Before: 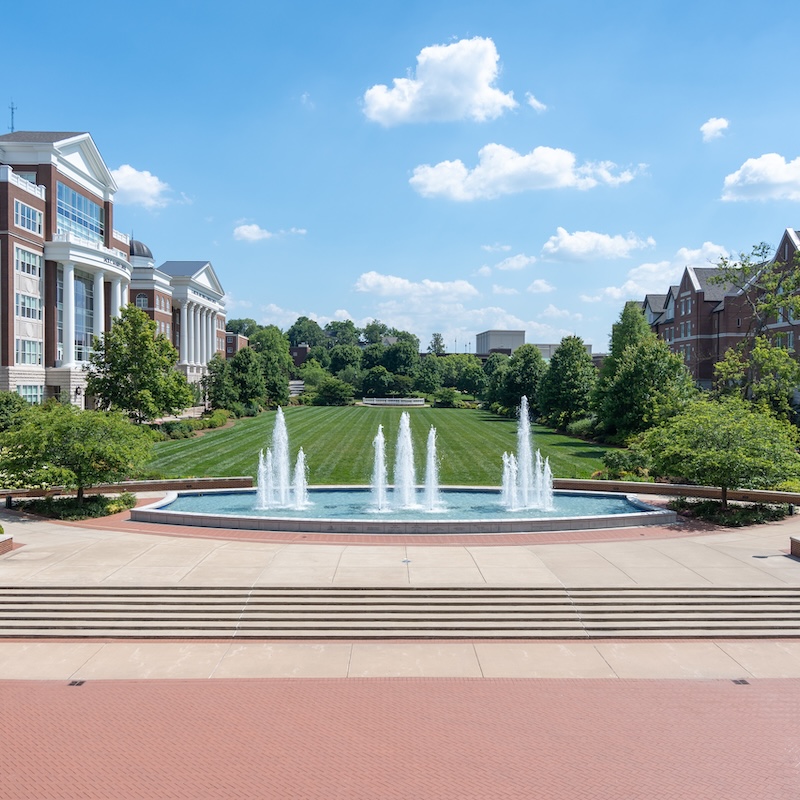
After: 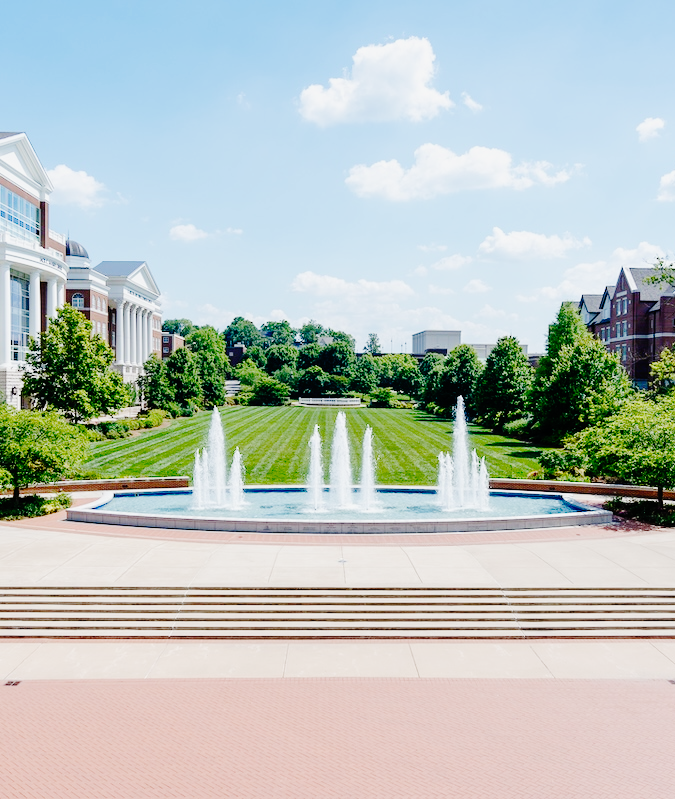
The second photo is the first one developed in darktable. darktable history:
base curve: curves: ch0 [(0, 0) (0.036, 0.01) (0.123, 0.254) (0.258, 0.504) (0.507, 0.748) (1, 1)], preserve colors none
crop: left 8.058%, right 7.442%
color balance rgb: linear chroma grading › global chroma -15.865%, perceptual saturation grading › global saturation 20%, perceptual saturation grading › highlights -25.516%, perceptual saturation grading › shadows 26.029%, contrast -10.02%
